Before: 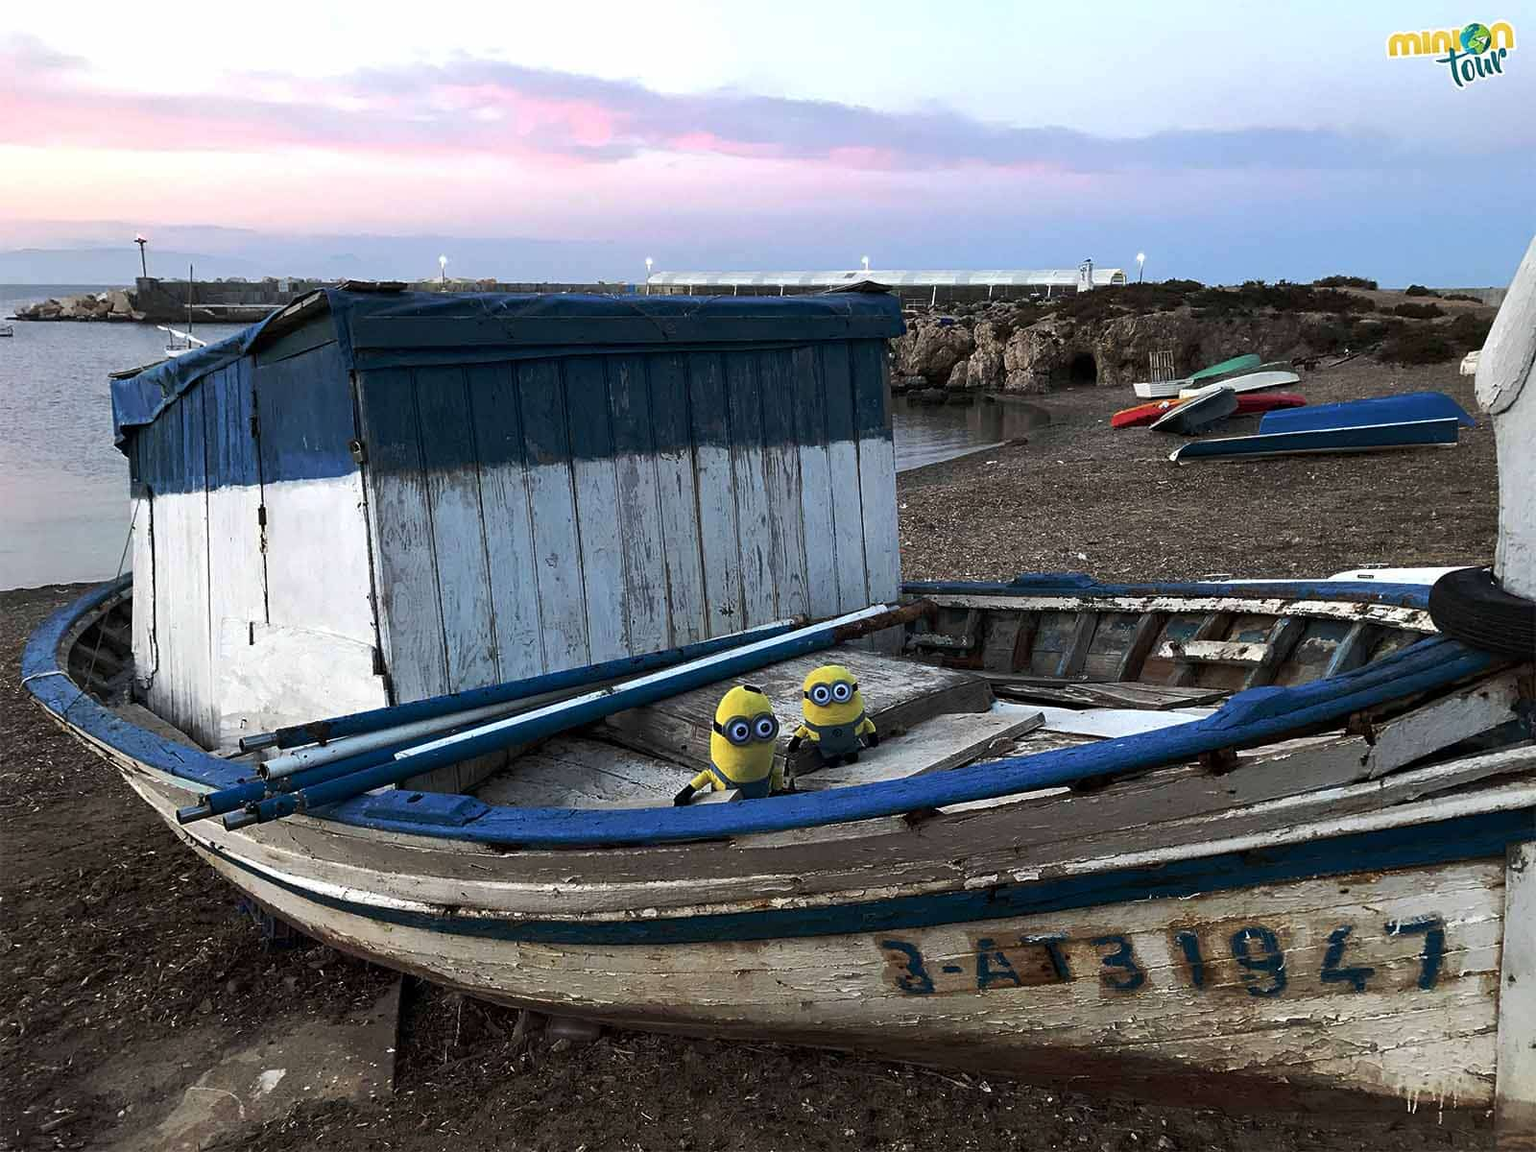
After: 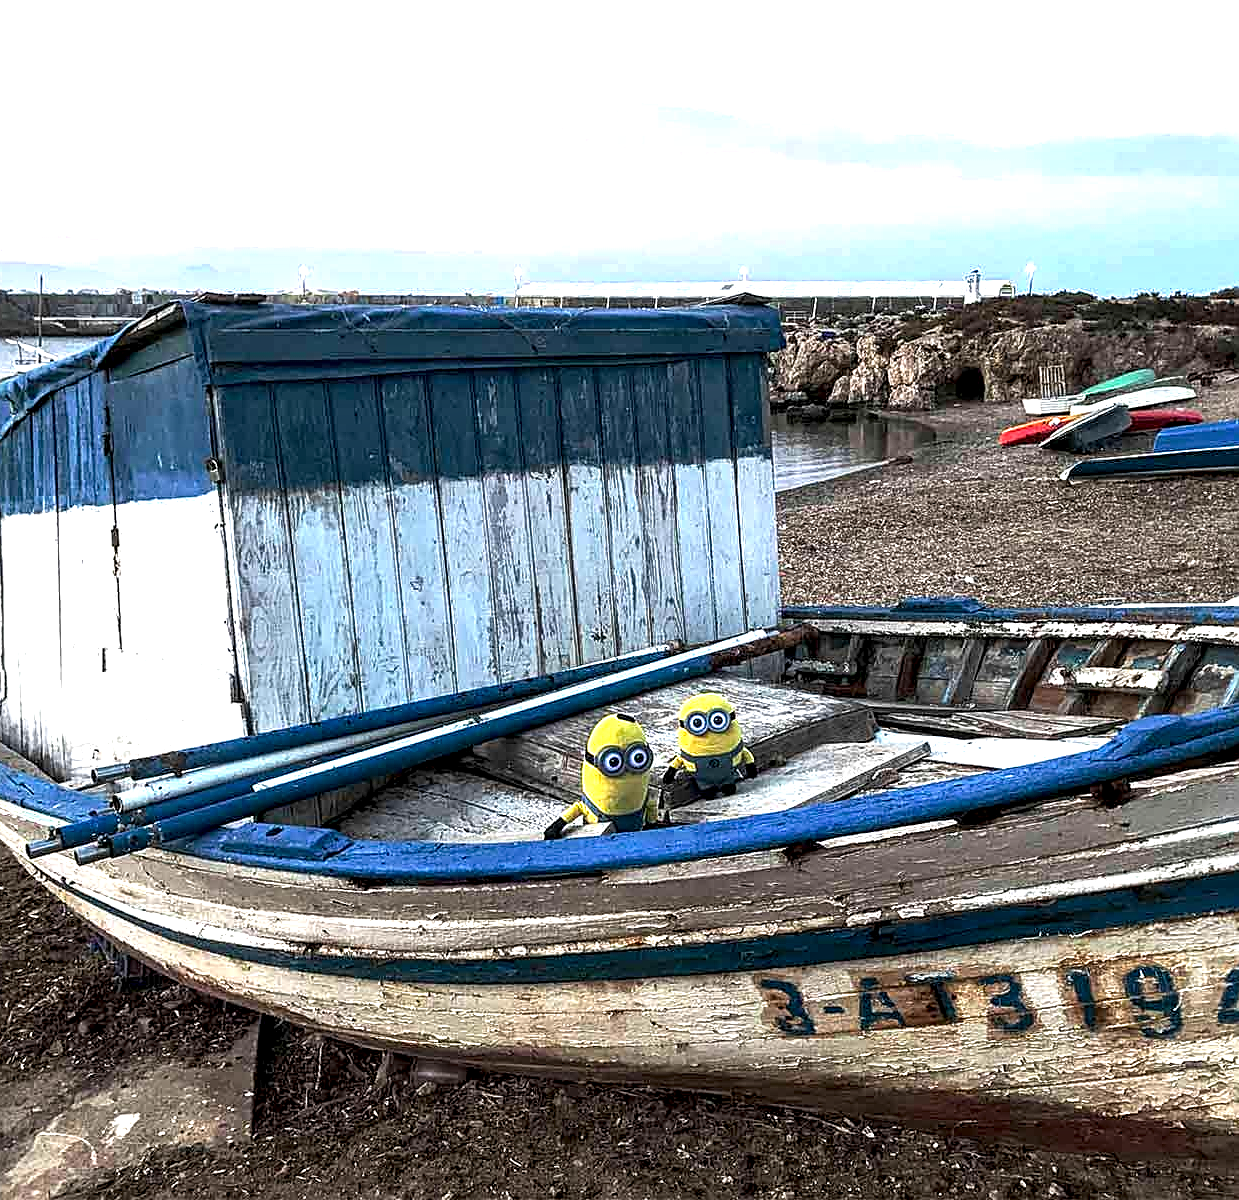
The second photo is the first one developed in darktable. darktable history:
sharpen: on, module defaults
exposure: black level correction -0.001, exposure 0.9 EV, compensate exposure bias true, compensate highlight preservation false
crop: left 9.88%, right 12.664%
local contrast: highlights 65%, shadows 54%, detail 169%, midtone range 0.514
